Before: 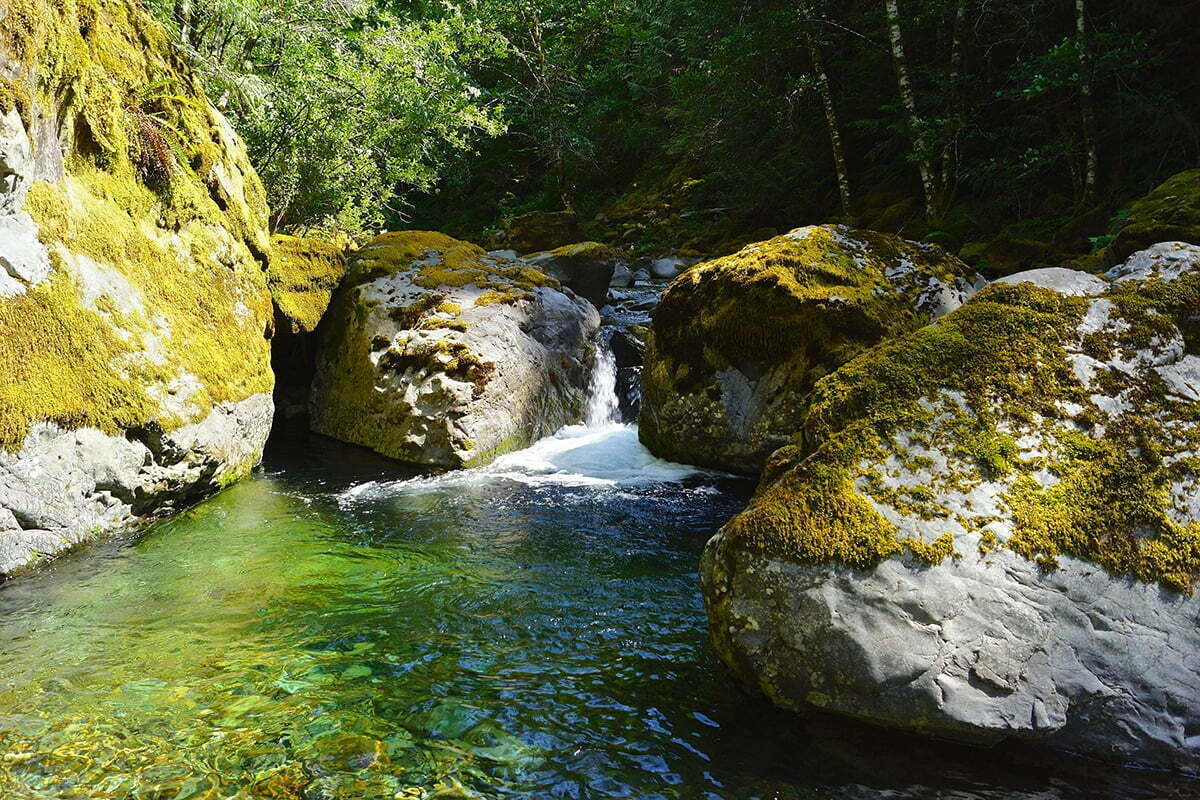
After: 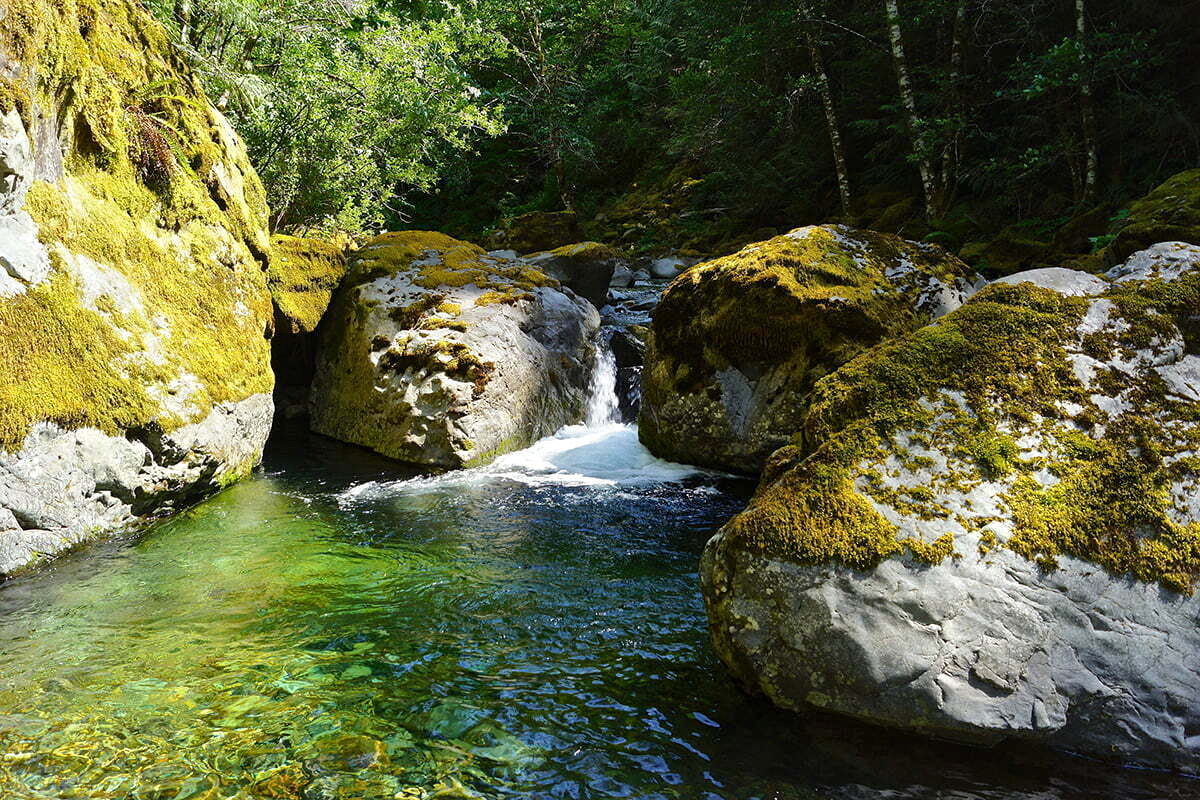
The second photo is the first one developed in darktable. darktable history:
local contrast: mode bilateral grid, contrast 20, coarseness 50, detail 130%, midtone range 0.2
rotate and perspective: automatic cropping original format, crop left 0, crop top 0
